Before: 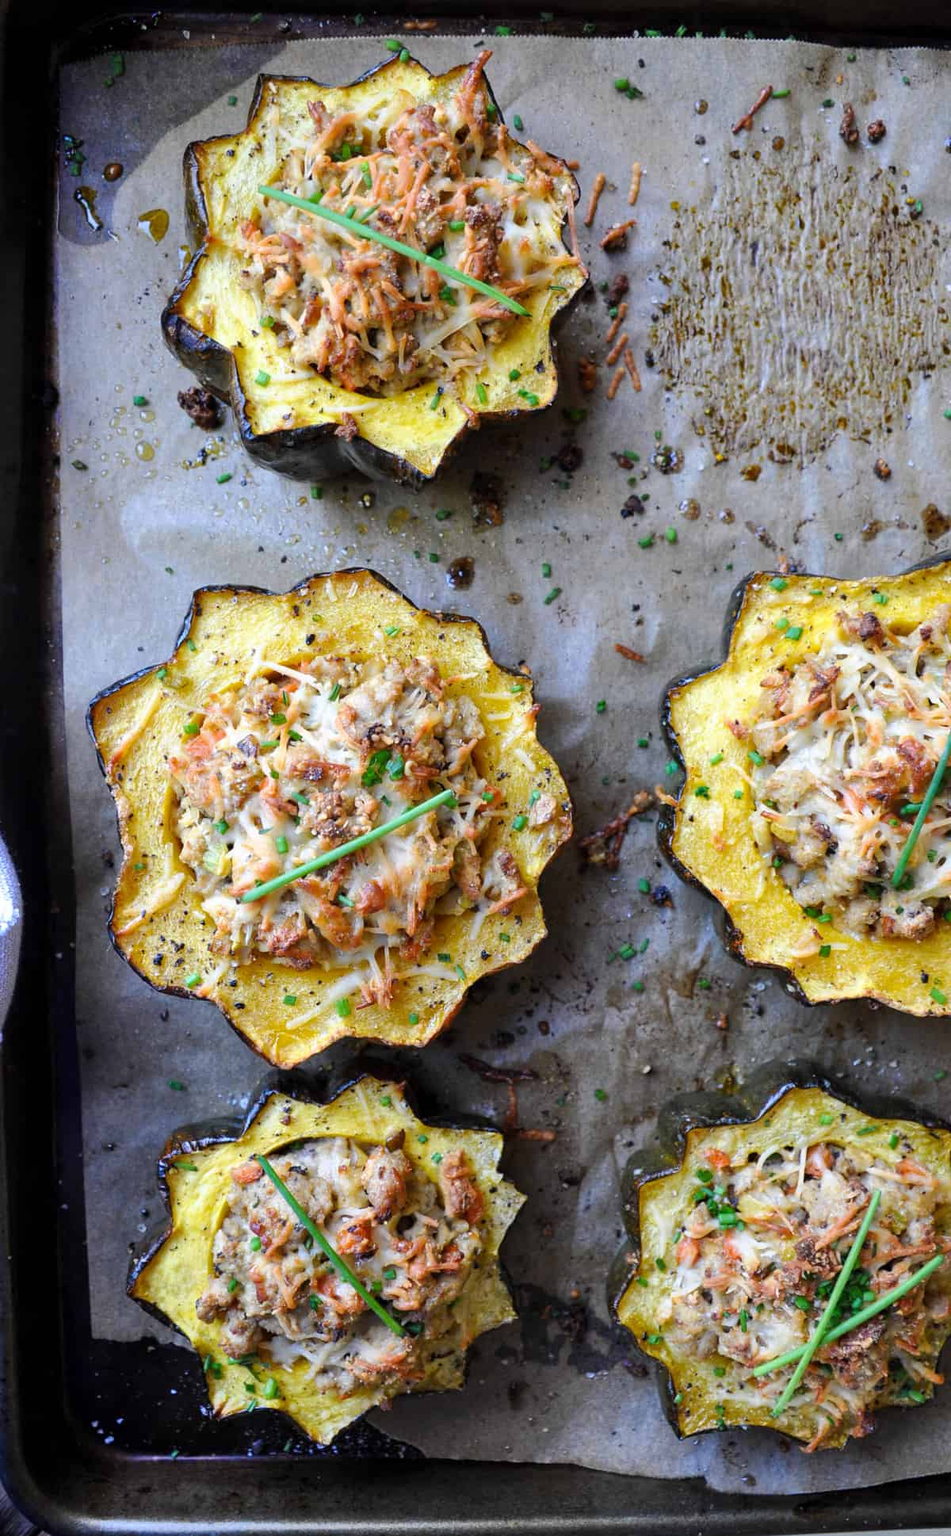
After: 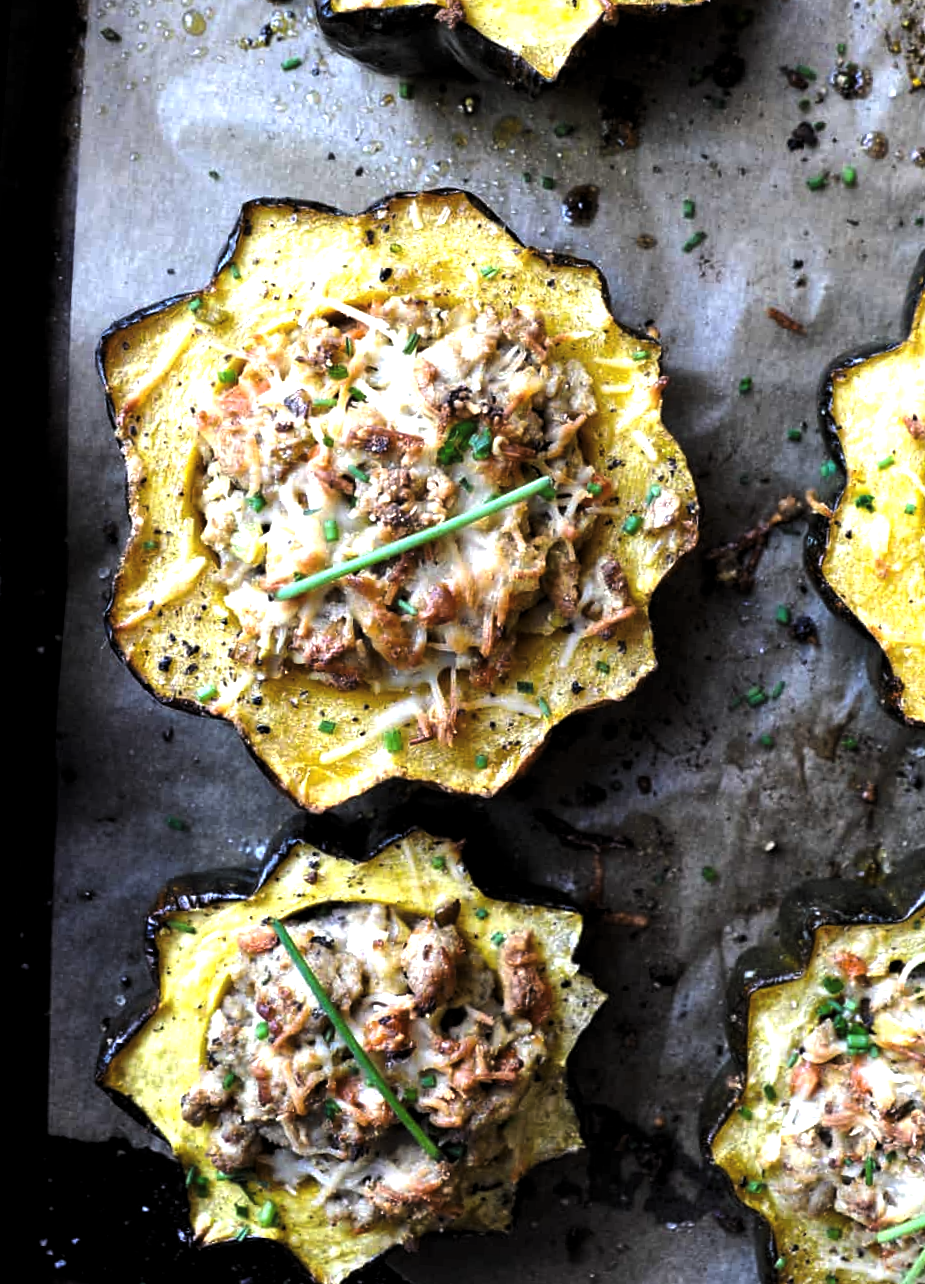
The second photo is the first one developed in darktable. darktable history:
crop: left 6.488%, top 27.668%, right 24.183%, bottom 8.656%
levels: mode automatic, black 8.58%, gray 59.42%, levels [0, 0.445, 1]
exposure: black level correction 0, exposure 0.68 EV, compensate exposure bias true, compensate highlight preservation false
rotate and perspective: rotation 4.1°, automatic cropping off
